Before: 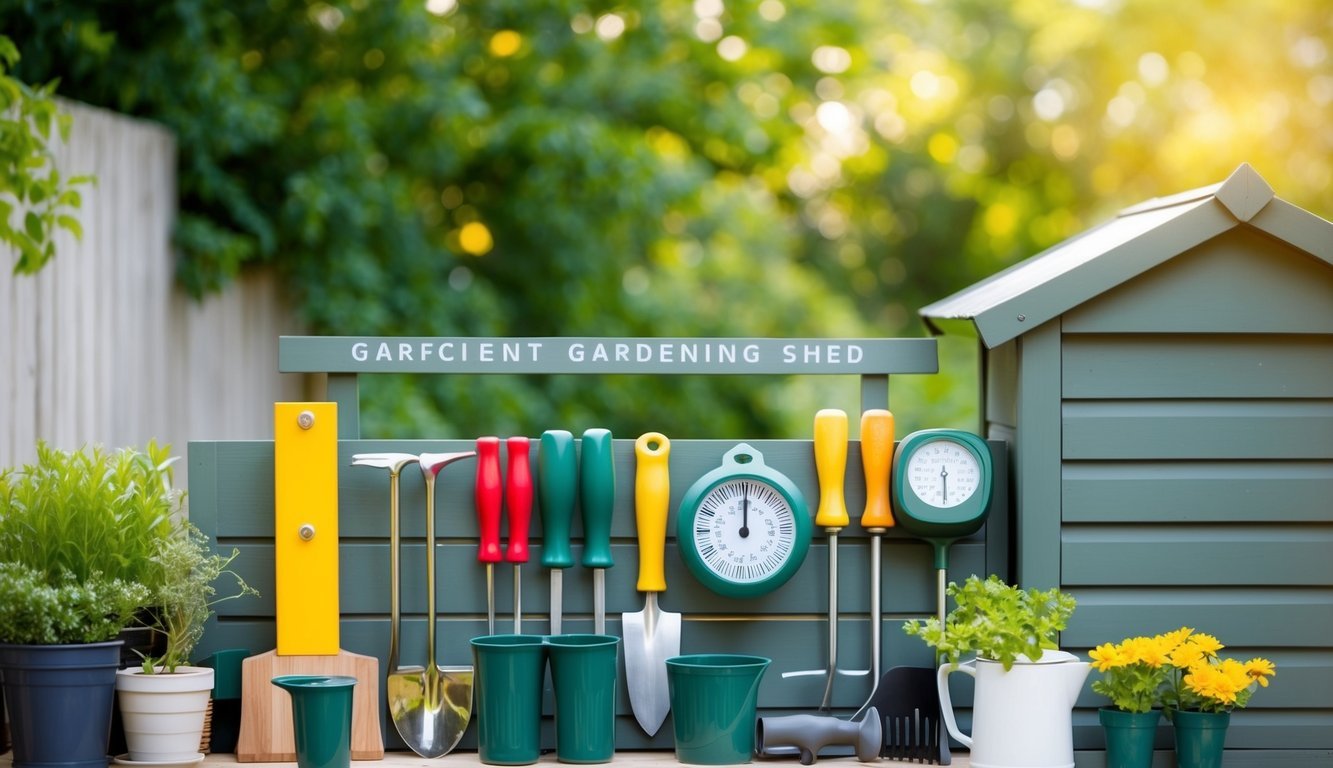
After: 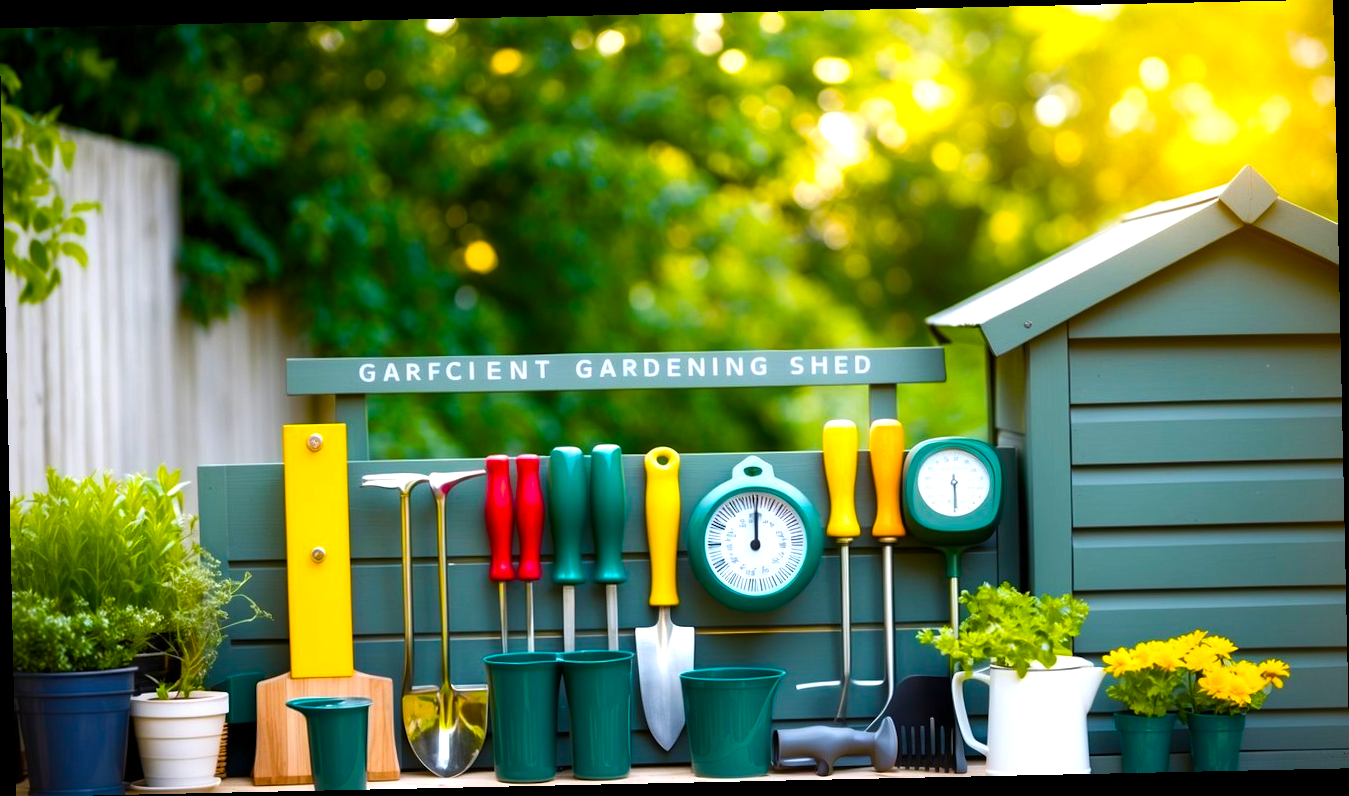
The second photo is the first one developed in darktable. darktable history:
rotate and perspective: rotation -1.24°, automatic cropping off
color balance rgb: linear chroma grading › global chroma 9%, perceptual saturation grading › global saturation 36%, perceptual saturation grading › shadows 35%, perceptual brilliance grading › global brilliance 15%, perceptual brilliance grading › shadows -35%, global vibrance 15%
